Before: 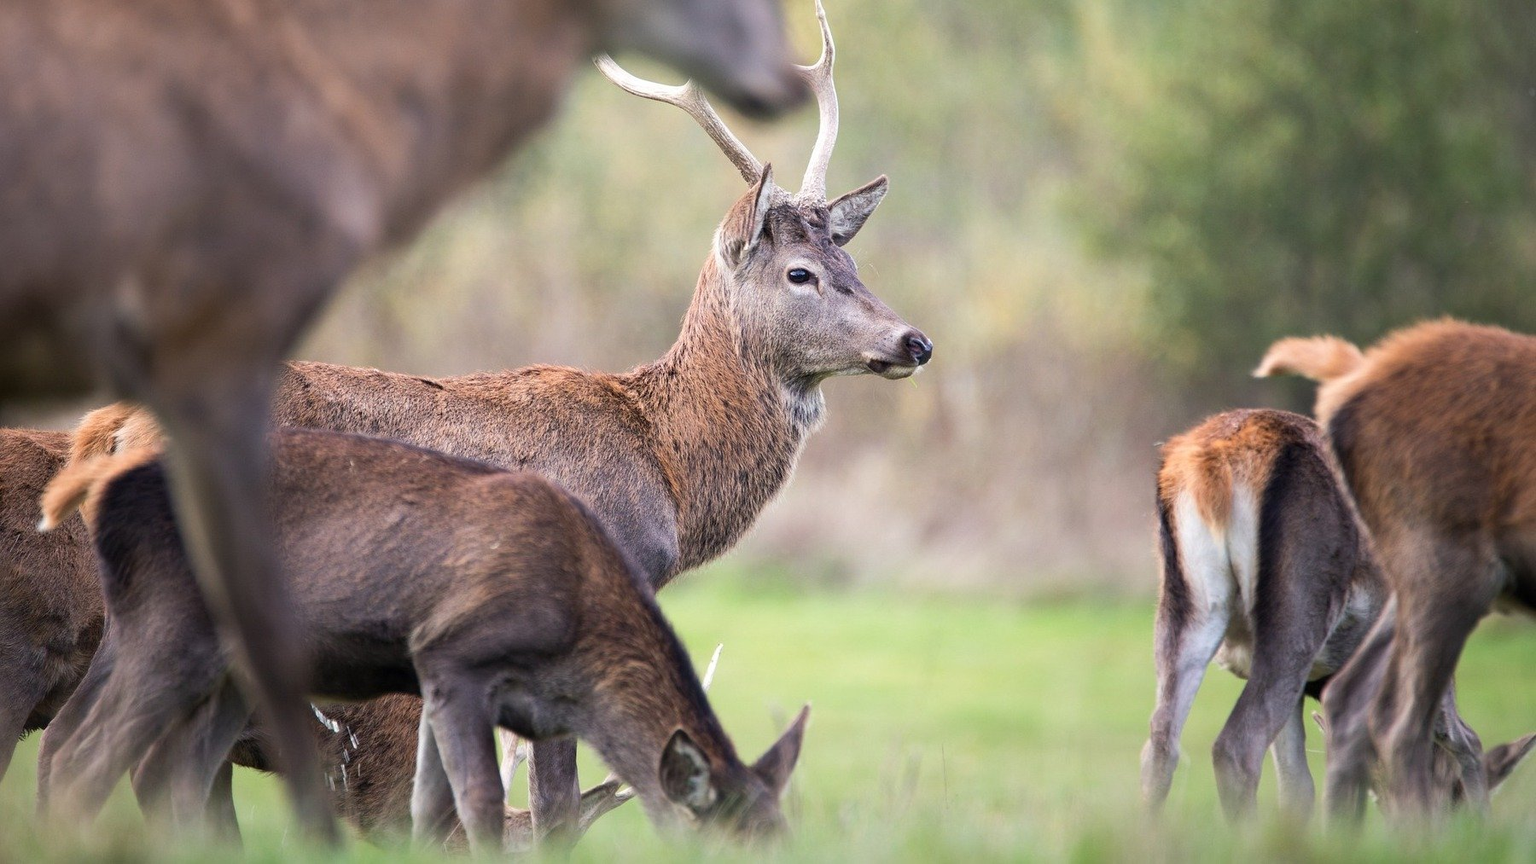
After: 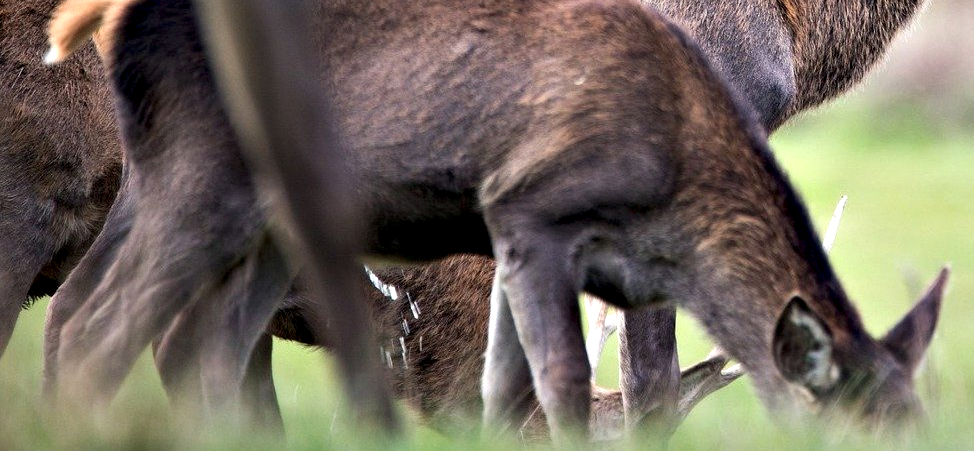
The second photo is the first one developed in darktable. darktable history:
contrast equalizer: octaves 7, y [[0.6 ×6], [0.55 ×6], [0 ×6], [0 ×6], [0 ×6]]
crop and rotate: top 55.277%, right 45.843%, bottom 0.177%
